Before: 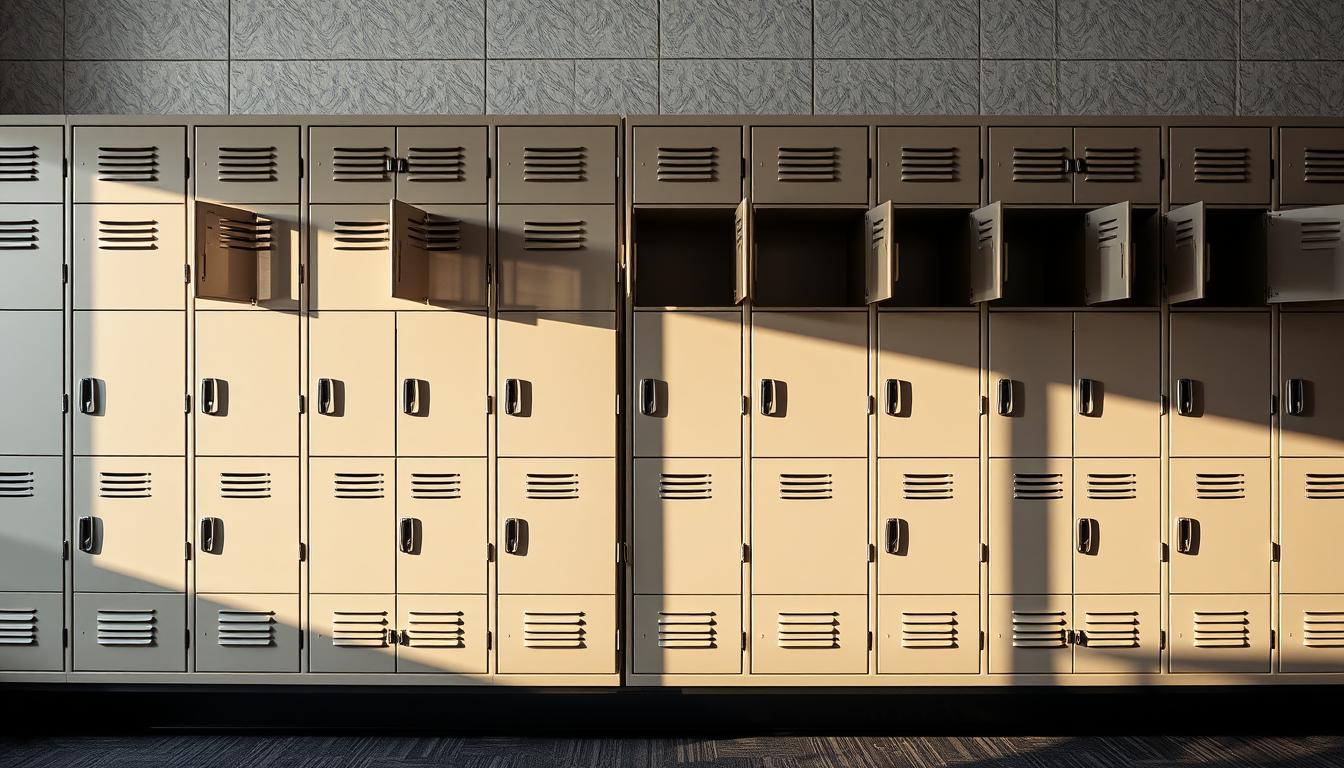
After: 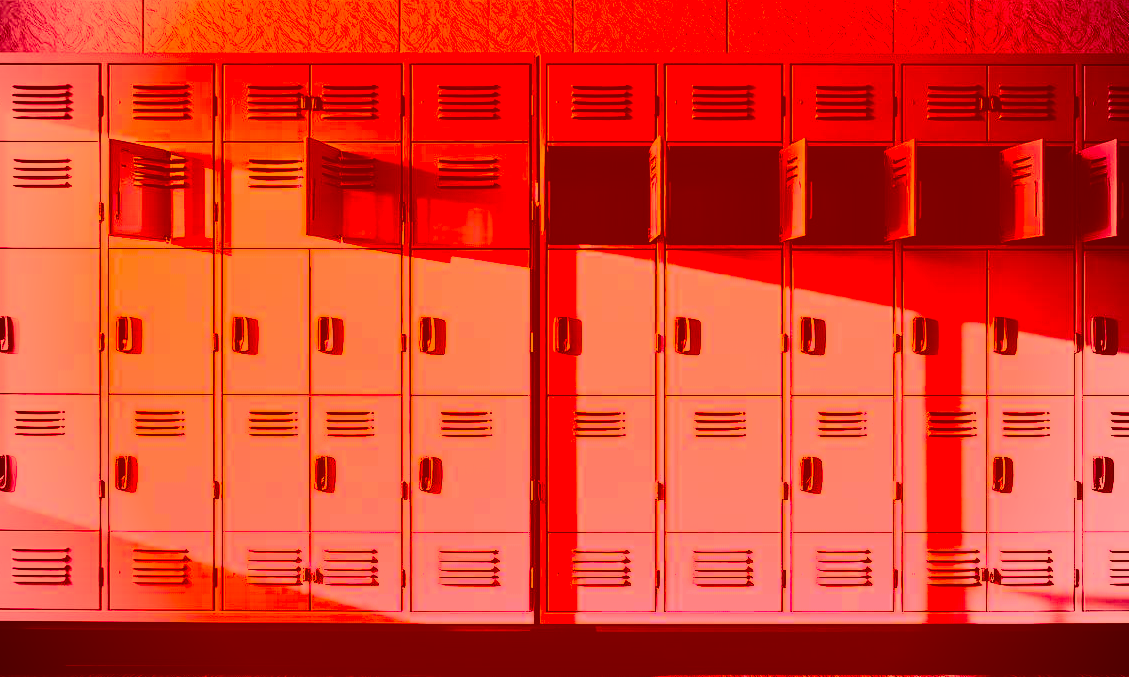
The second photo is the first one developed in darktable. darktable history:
contrast equalizer: octaves 7, y [[0.6 ×6], [0.55 ×6], [0 ×6], [0 ×6], [0 ×6]], mix -0.2
contrast brightness saturation: contrast 0.57, brightness 0.57, saturation -0.34
tone curve: curves: ch0 [(0, 0) (0.004, 0) (0.133, 0.071) (0.325, 0.456) (0.832, 0.957) (1, 1)], color space Lab, linked channels, preserve colors none
vignetting: on, module defaults
white balance: red 0.988, blue 1.017
graduated density: hue 238.83°, saturation 50%
color correction: highlights a* -39.68, highlights b* -40, shadows a* -40, shadows b* -40, saturation -3
crop: left 6.446%, top 8.188%, right 9.538%, bottom 3.548%
